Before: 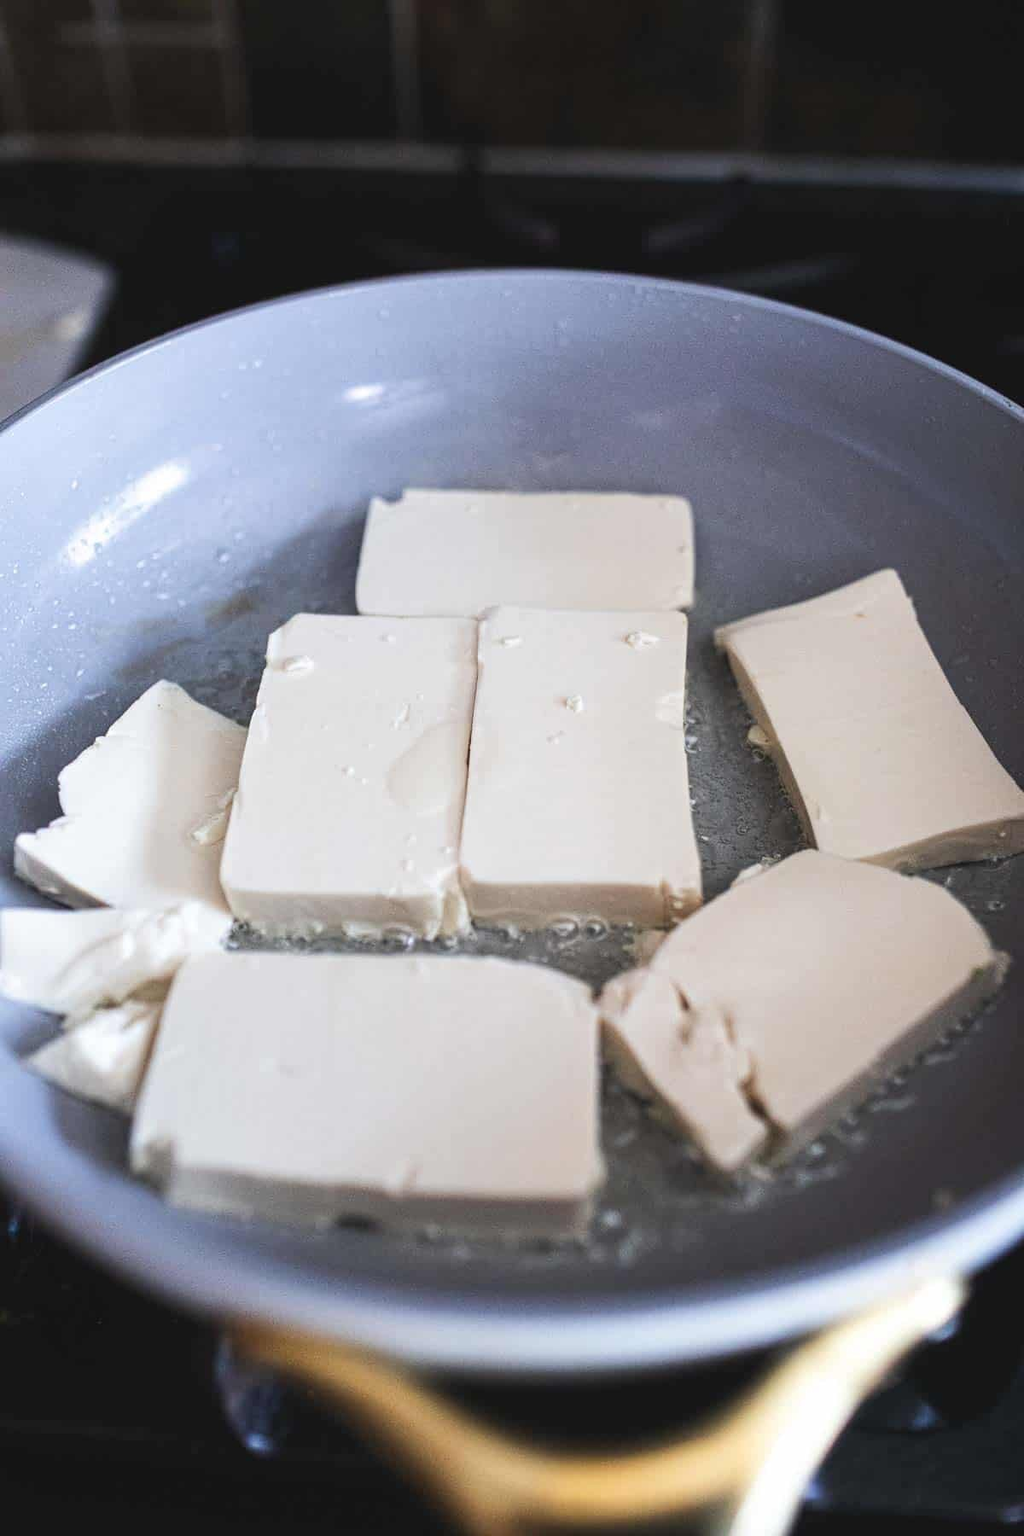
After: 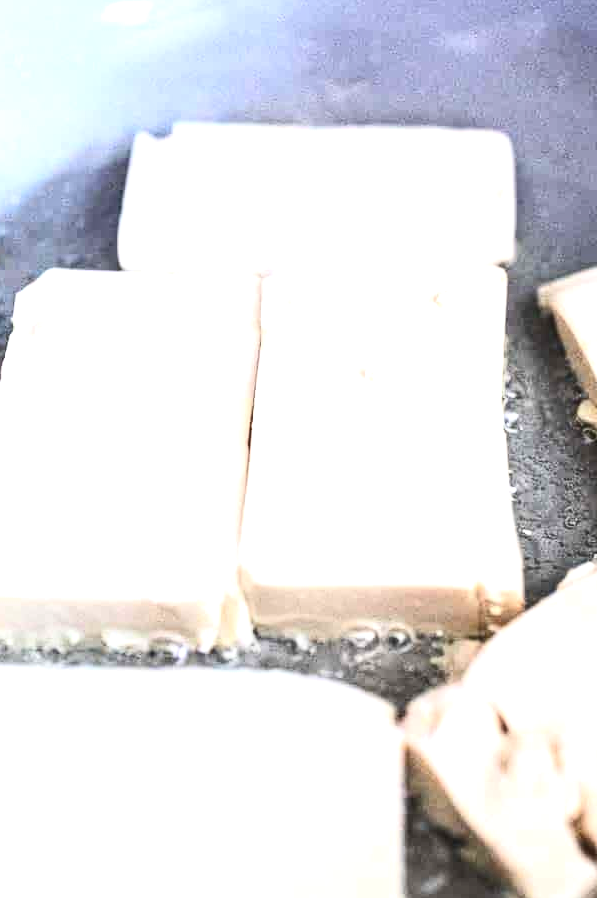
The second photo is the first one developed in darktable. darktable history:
contrast brightness saturation: contrast 0.304, brightness -0.085, saturation 0.167
local contrast: on, module defaults
crop: left 24.982%, top 25.034%, right 25.202%, bottom 25.054%
exposure: black level correction 0, exposure 1 EV, compensate highlight preservation false
